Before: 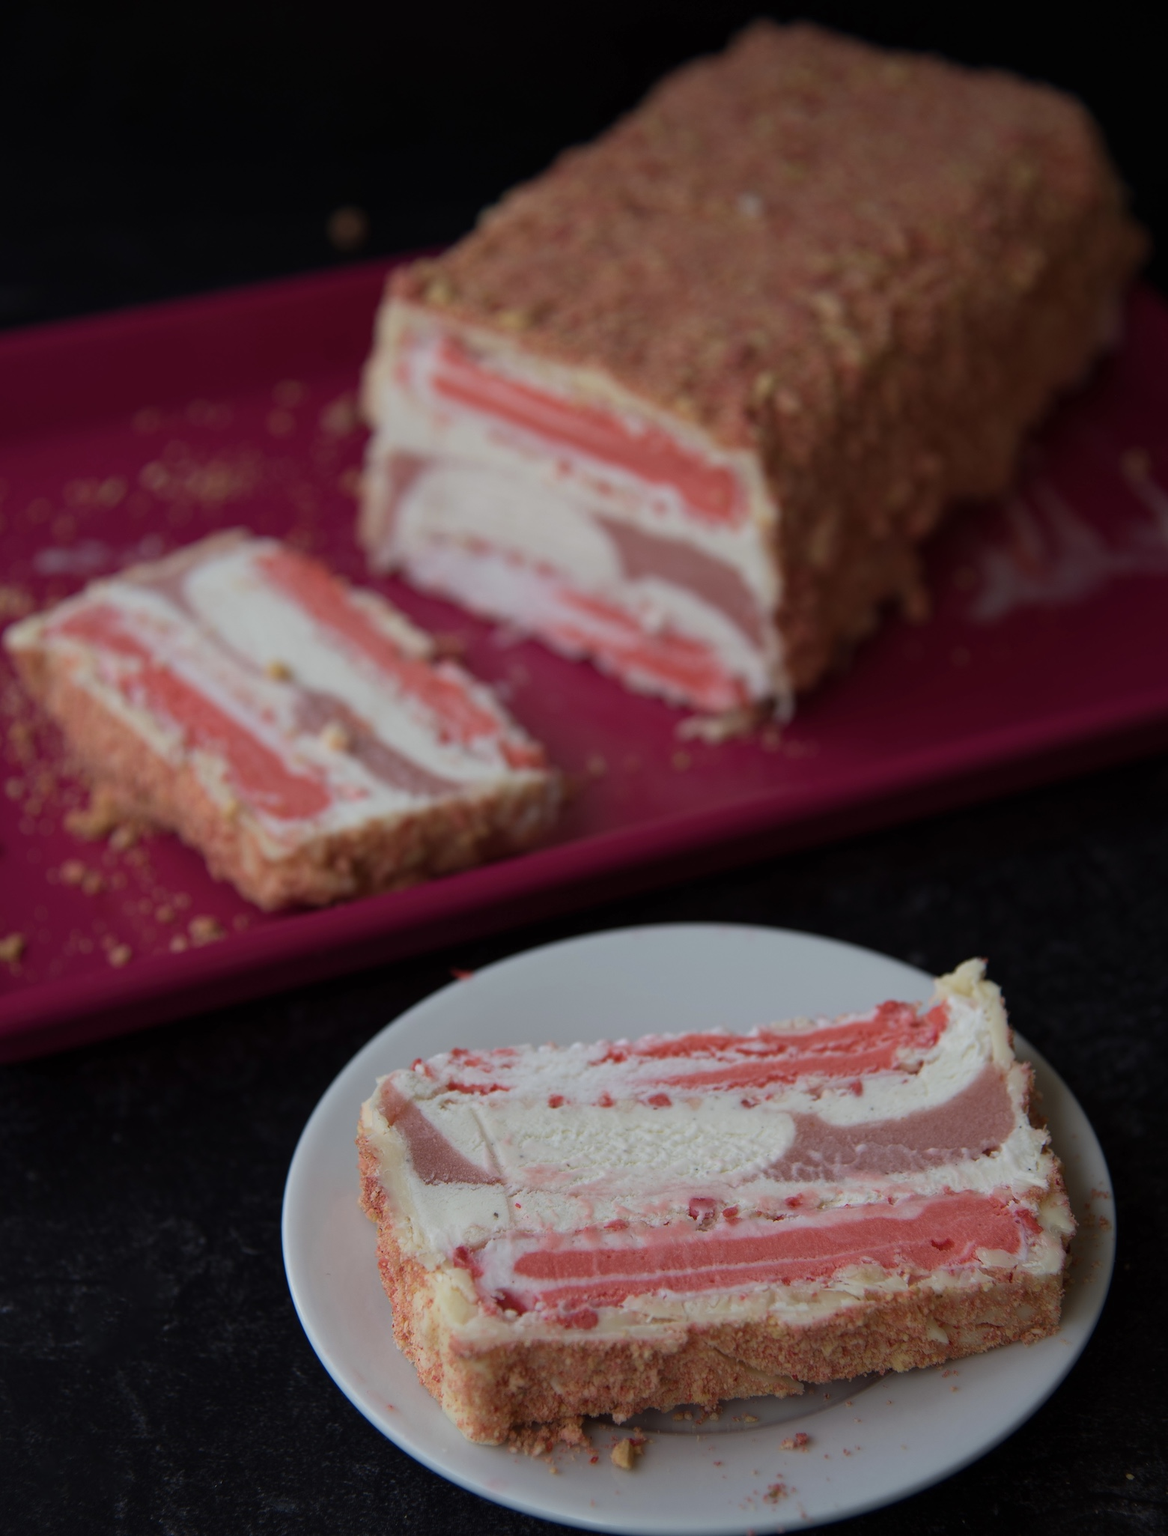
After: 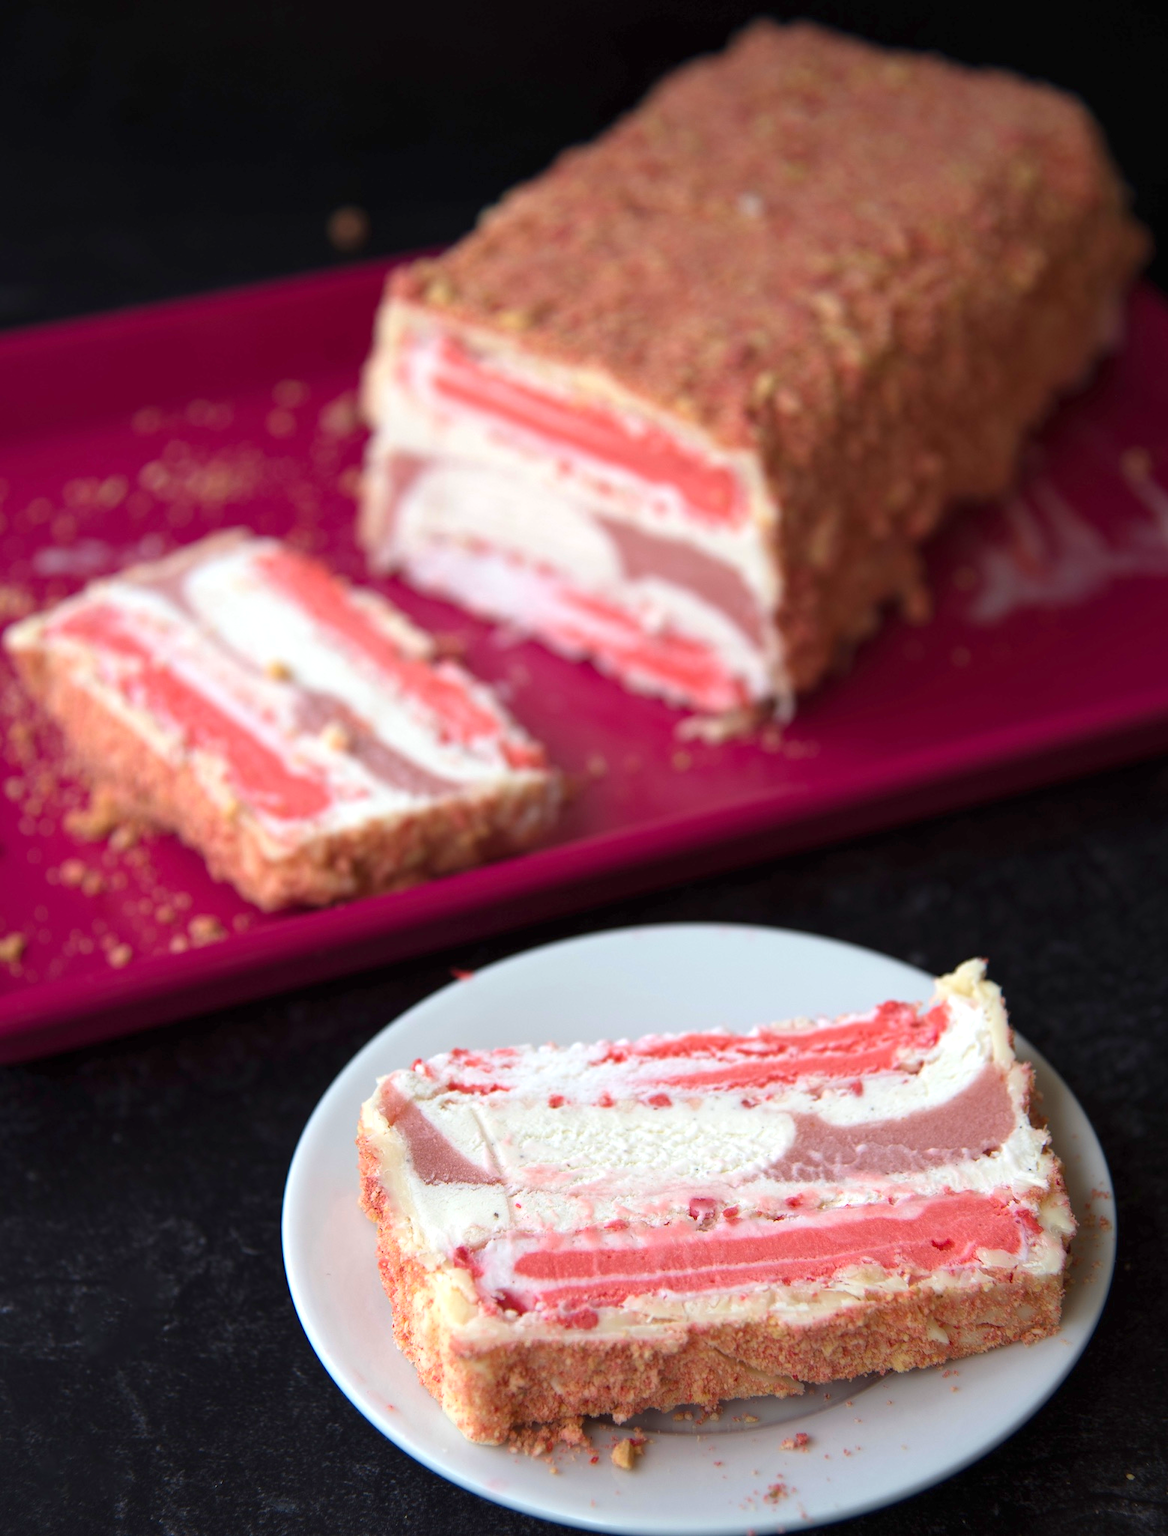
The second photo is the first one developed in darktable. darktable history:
exposure: exposure 1.133 EV, compensate highlight preservation false
